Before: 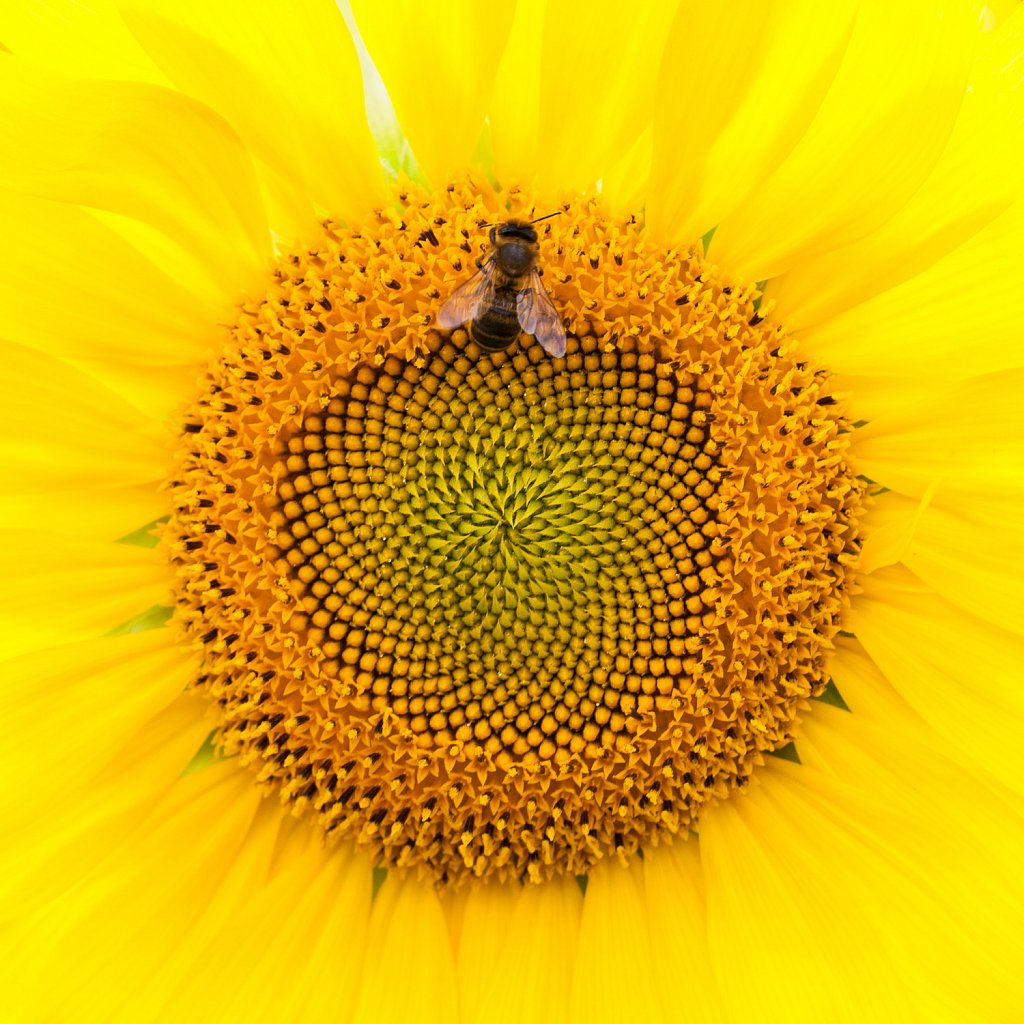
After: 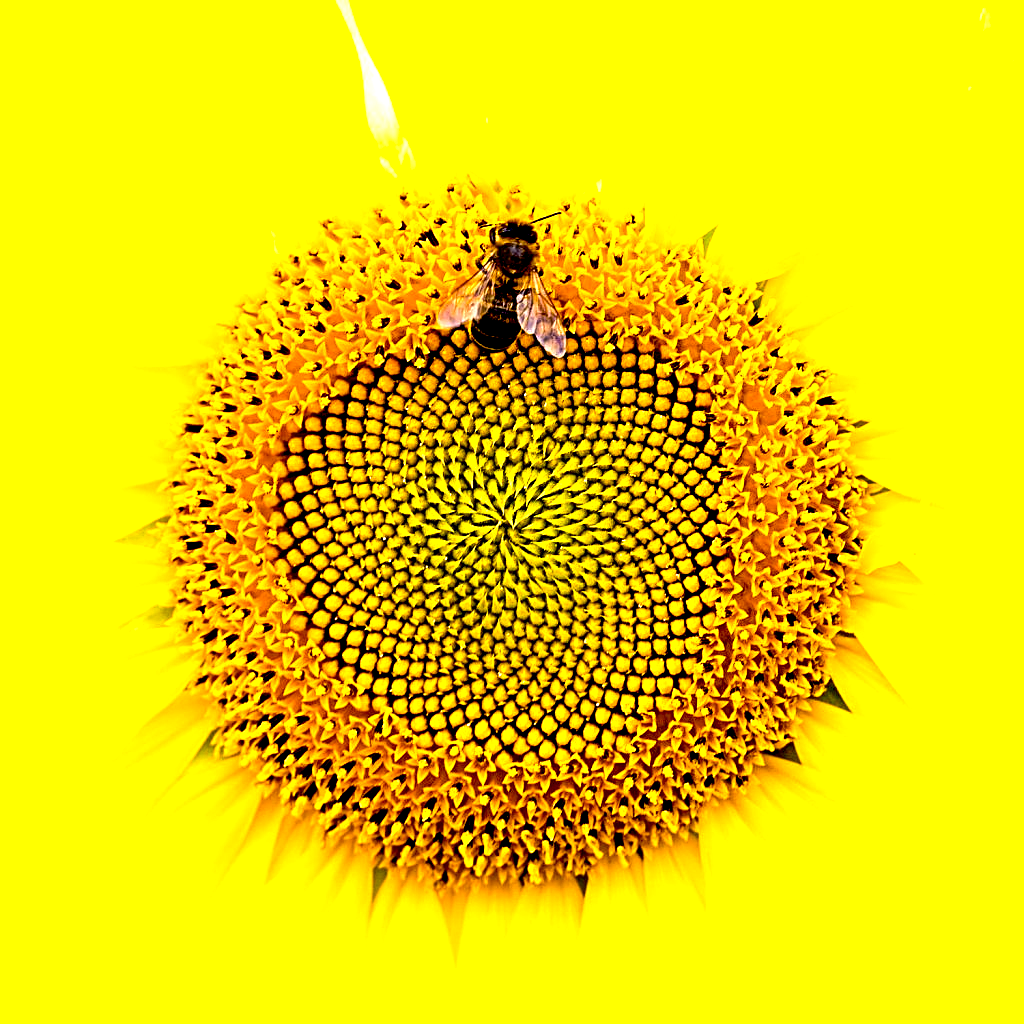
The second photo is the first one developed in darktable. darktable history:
exposure: black level correction 0.039, exposure 0.5 EV, compensate highlight preservation false
sharpen: radius 3.009, amount 0.771
color balance rgb: shadows lift › luminance -22.044%, shadows lift › chroma 6.515%, shadows lift › hue 269.71°, highlights gain › chroma 0.802%, highlights gain › hue 55.66°, perceptual saturation grading › global saturation 0.972%, perceptual brilliance grading › highlights 8.575%, perceptual brilliance grading › mid-tones 4.285%, perceptual brilliance grading › shadows 1.944%, contrast 5.543%
